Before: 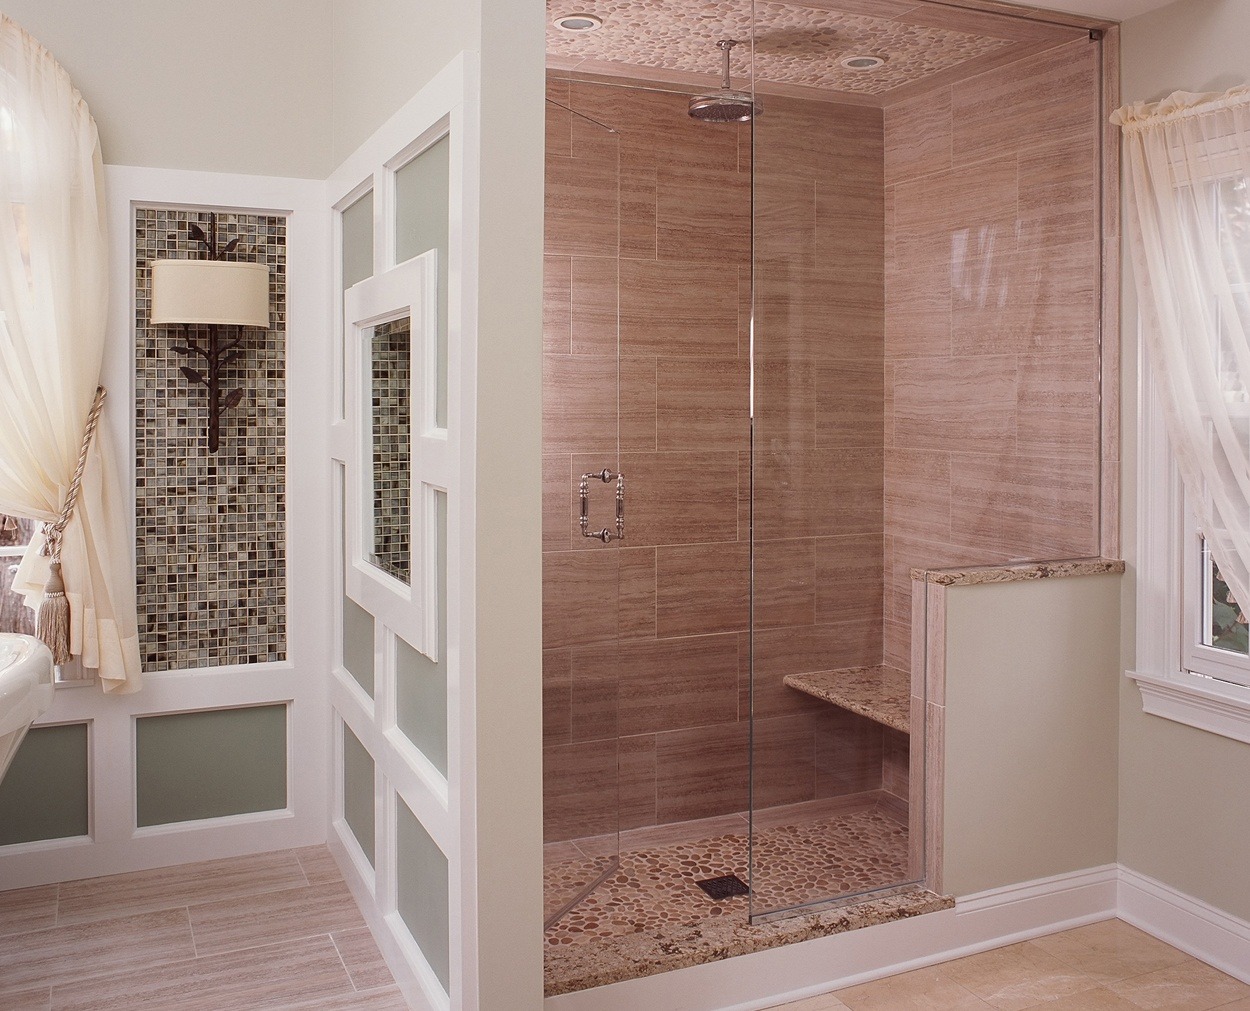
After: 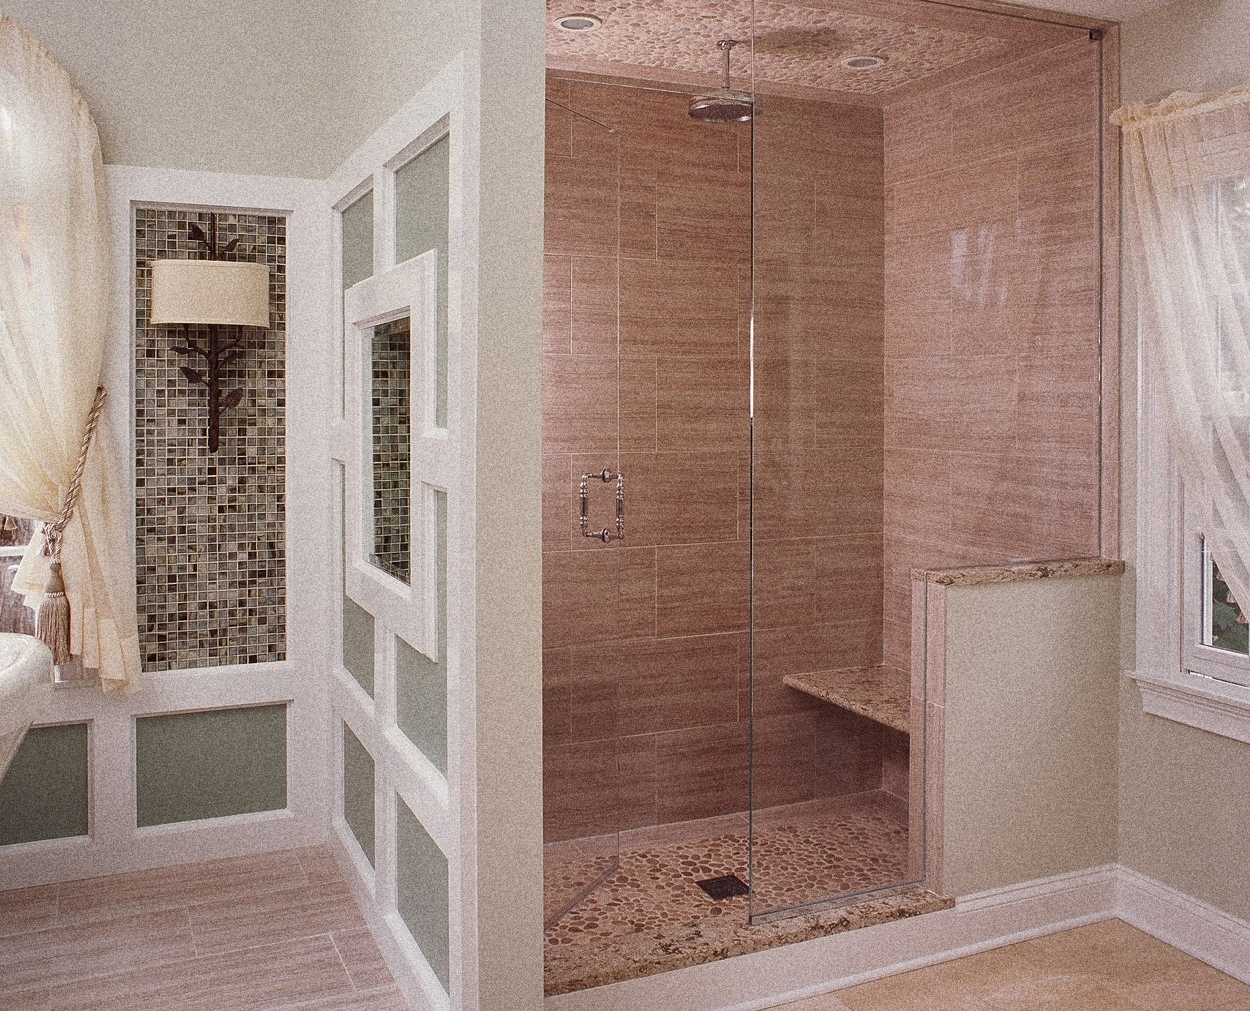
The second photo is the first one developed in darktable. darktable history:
grain: coarseness 14.49 ISO, strength 48.04%, mid-tones bias 35%
shadows and highlights: soften with gaussian
